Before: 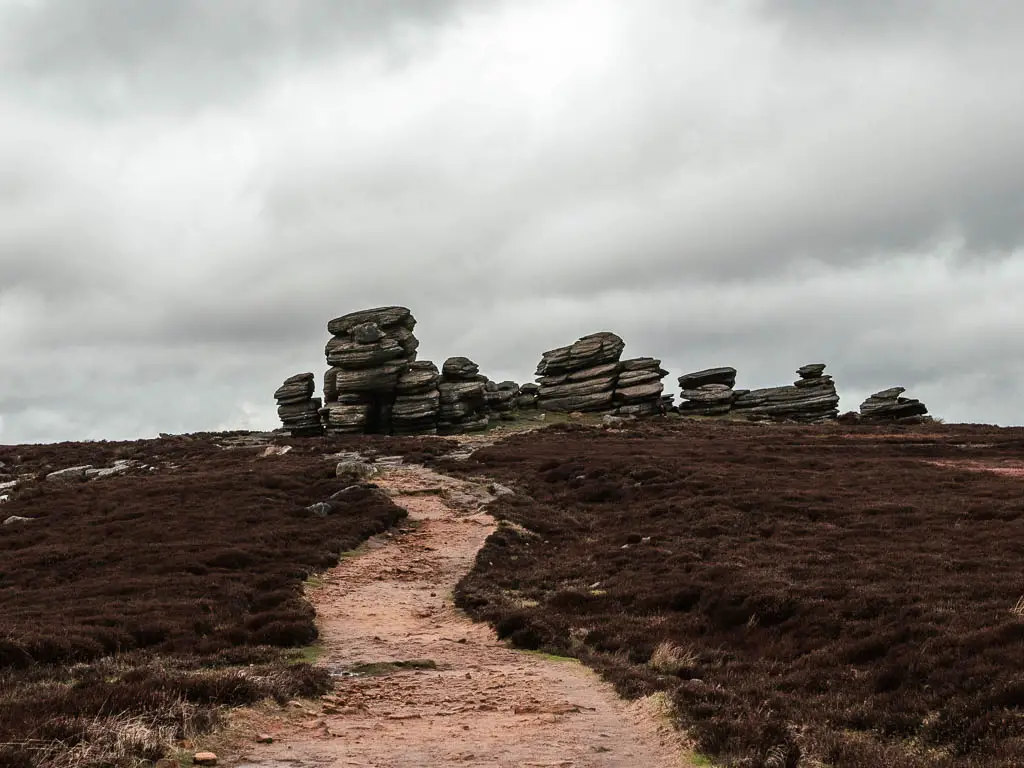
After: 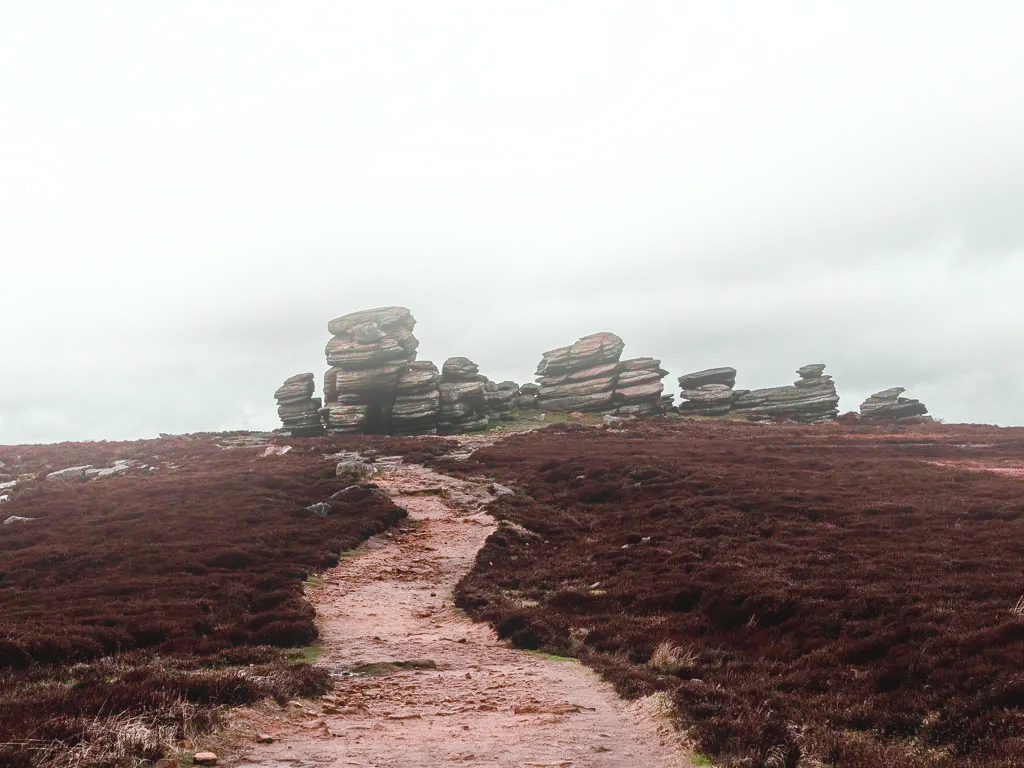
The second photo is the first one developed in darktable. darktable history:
tone curve: curves: ch0 [(0, 0.046) (0.04, 0.074) (0.831, 0.861) (1, 1)]; ch1 [(0, 0) (0.146, 0.159) (0.338, 0.365) (0.417, 0.455) (0.489, 0.486) (0.504, 0.502) (0.529, 0.537) (0.563, 0.567) (1, 1)]; ch2 [(0, 0) (0.307, 0.298) (0.388, 0.375) (0.443, 0.456) (0.485, 0.492) (0.544, 0.525) (1, 1)], color space Lab, independent channels, preserve colors none
color balance rgb: perceptual saturation grading › global saturation 20%, perceptual saturation grading › highlights -50%, perceptual saturation grading › shadows 30%
bloom: on, module defaults
